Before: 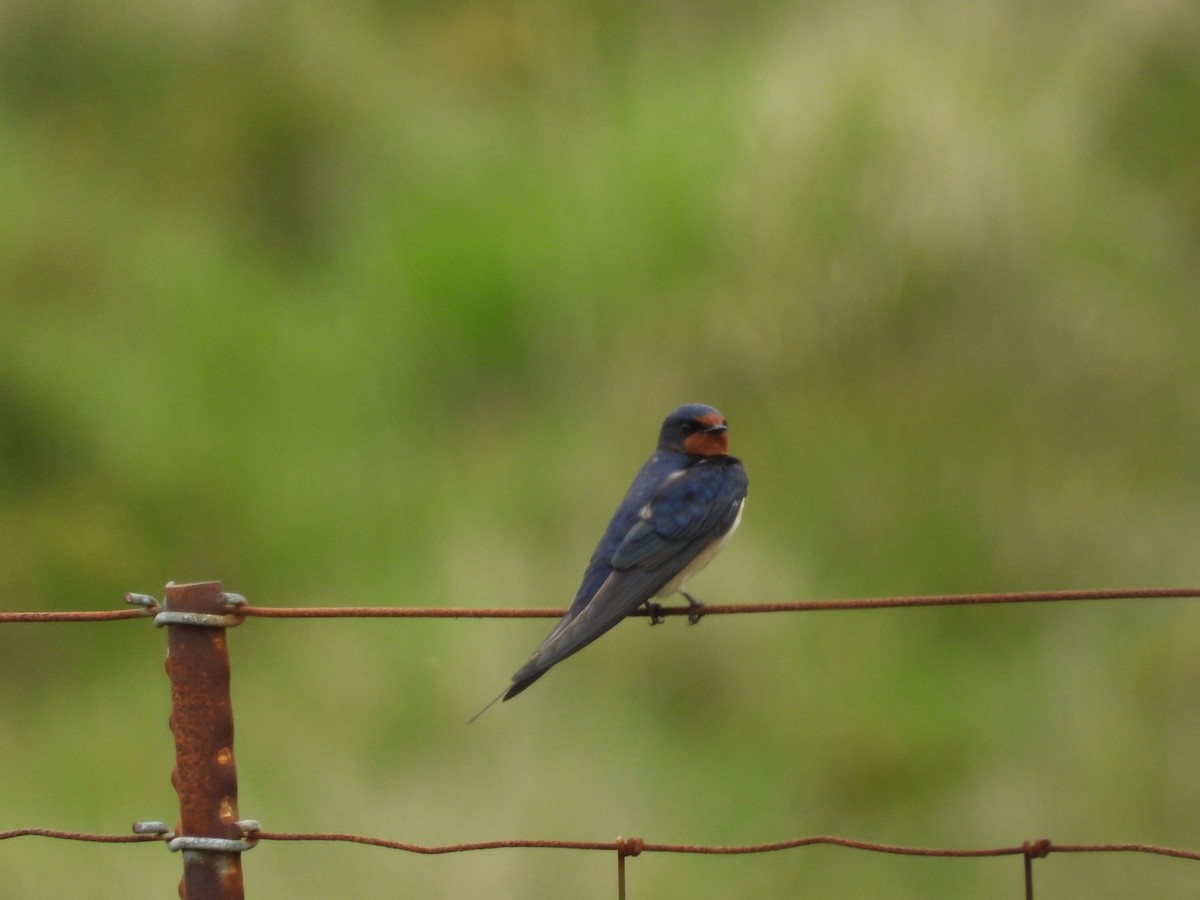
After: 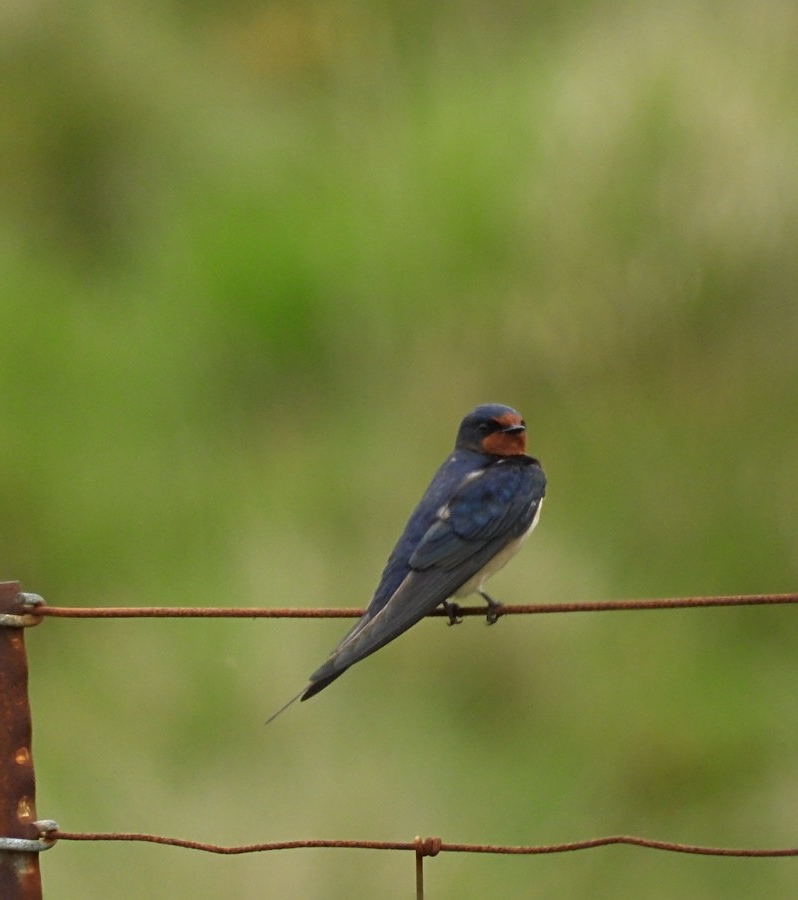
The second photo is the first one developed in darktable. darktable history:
sharpen: radius 2.767
crop: left 16.899%, right 16.556%
